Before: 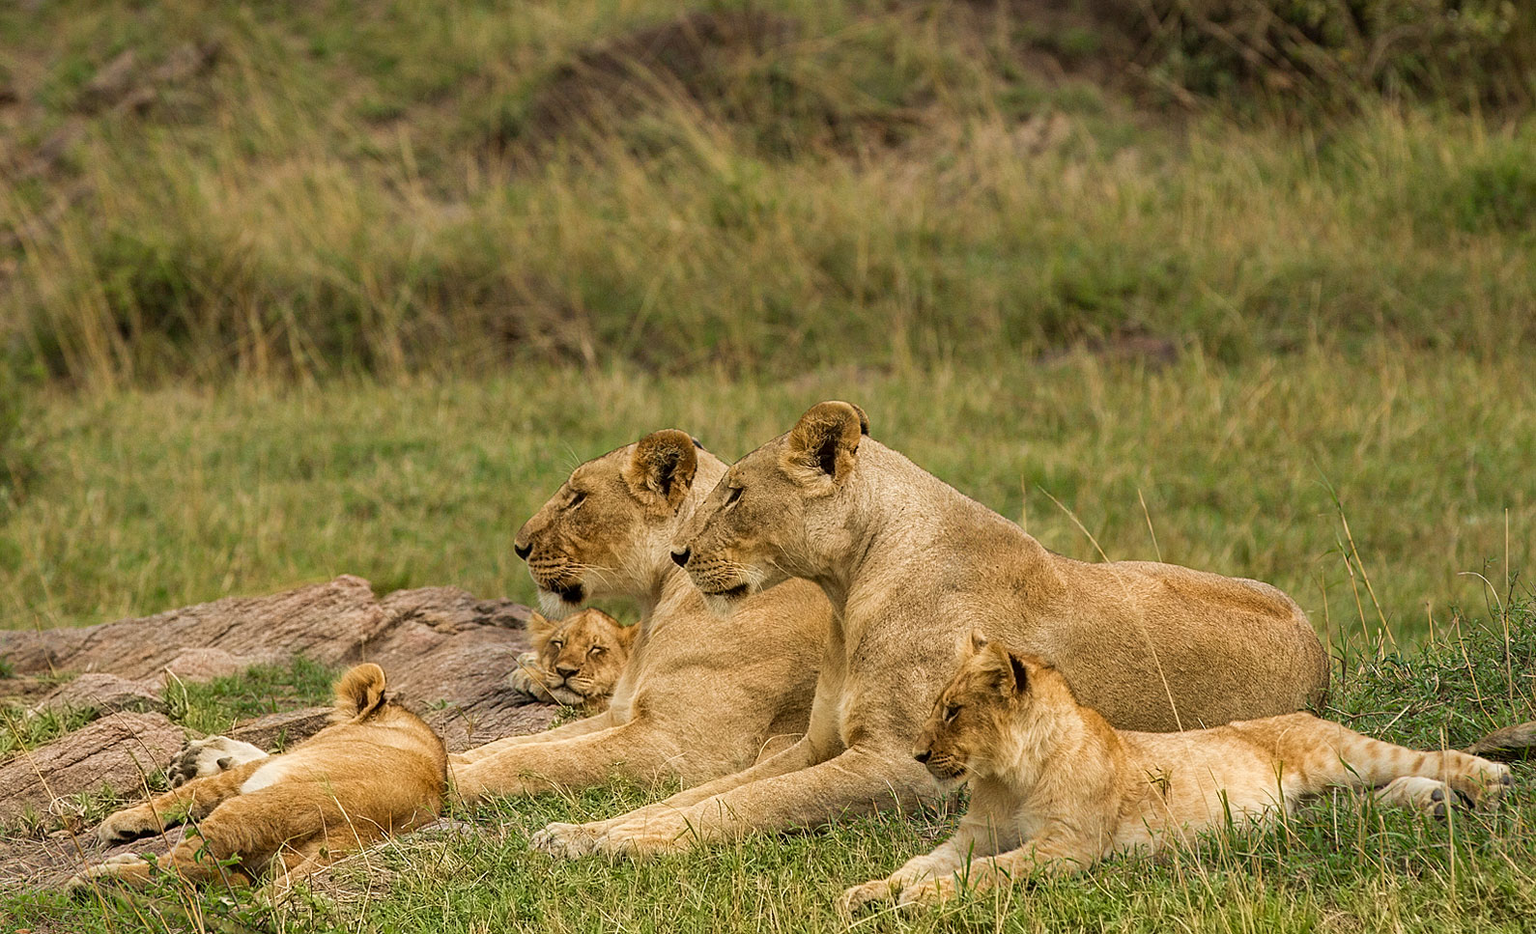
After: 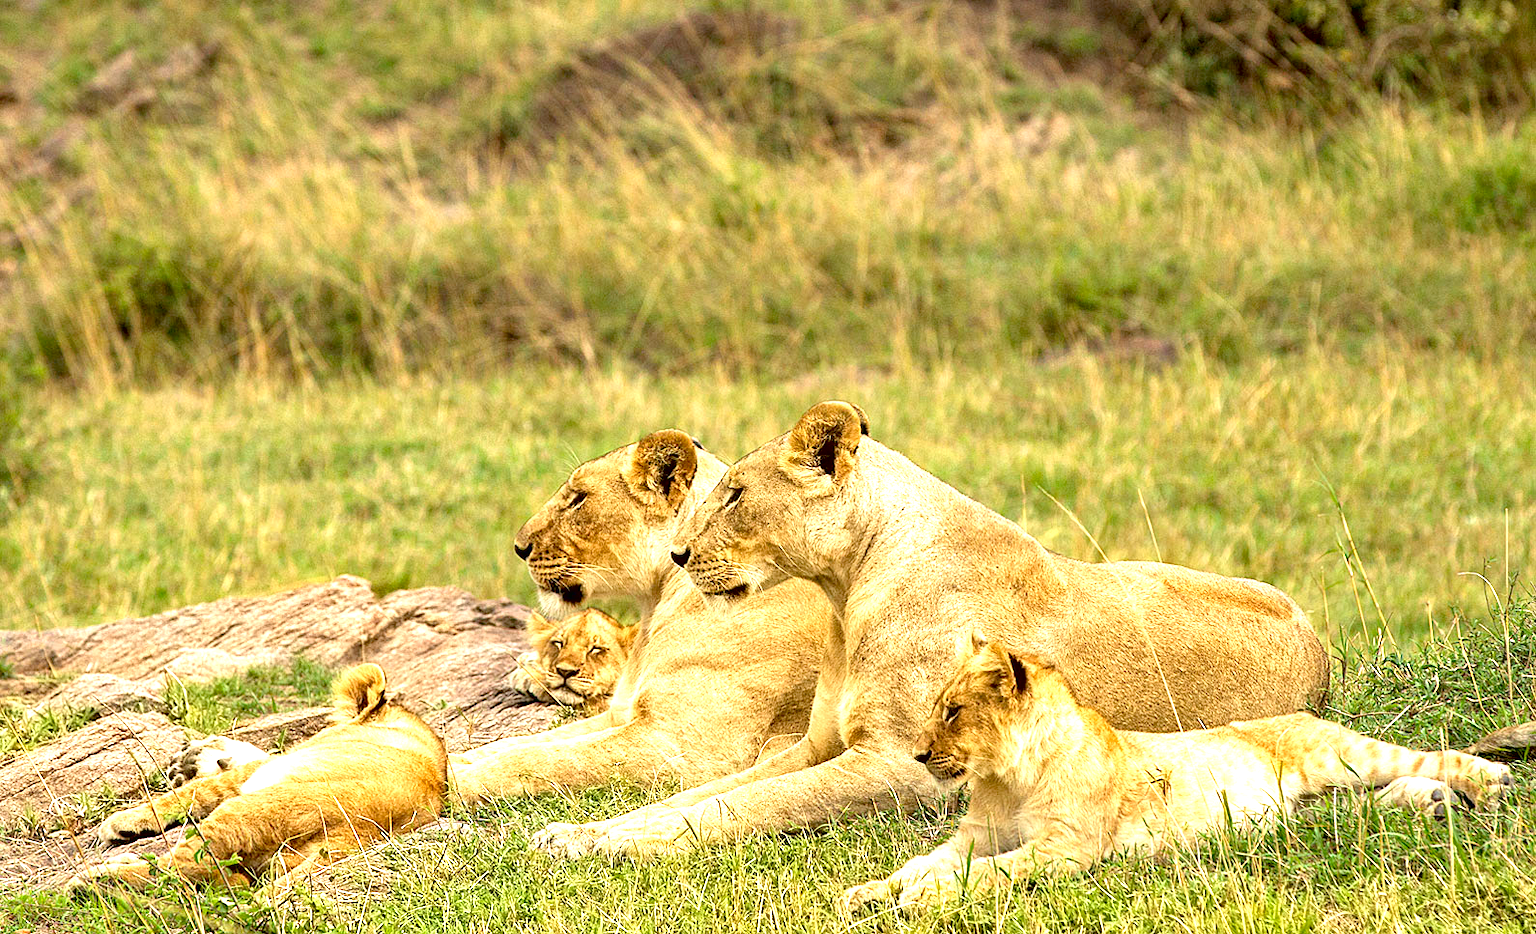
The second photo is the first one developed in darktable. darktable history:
exposure: black level correction 0.007, exposure 0.158 EV, compensate exposure bias true, compensate highlight preservation false
contrast brightness saturation: contrast -0.022, brightness -0.013, saturation 0.033
